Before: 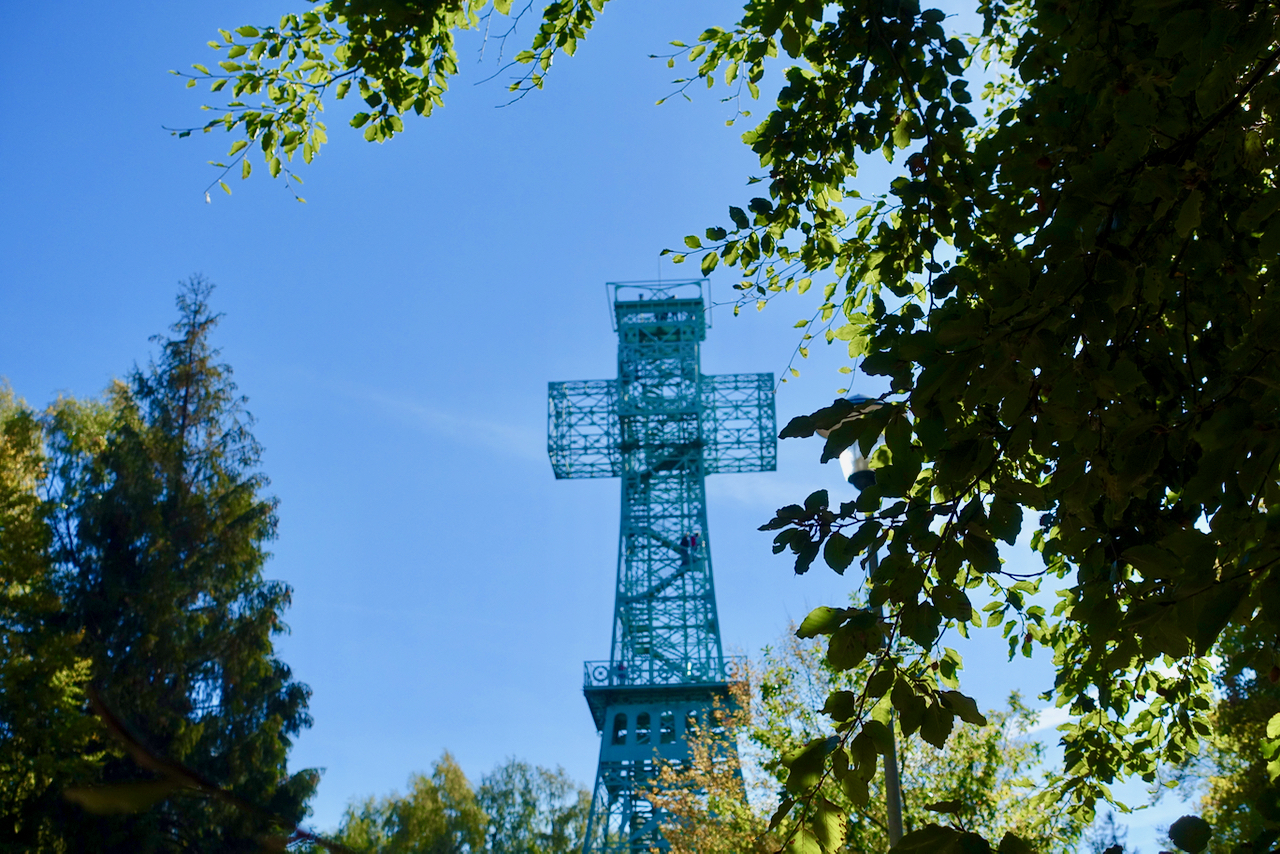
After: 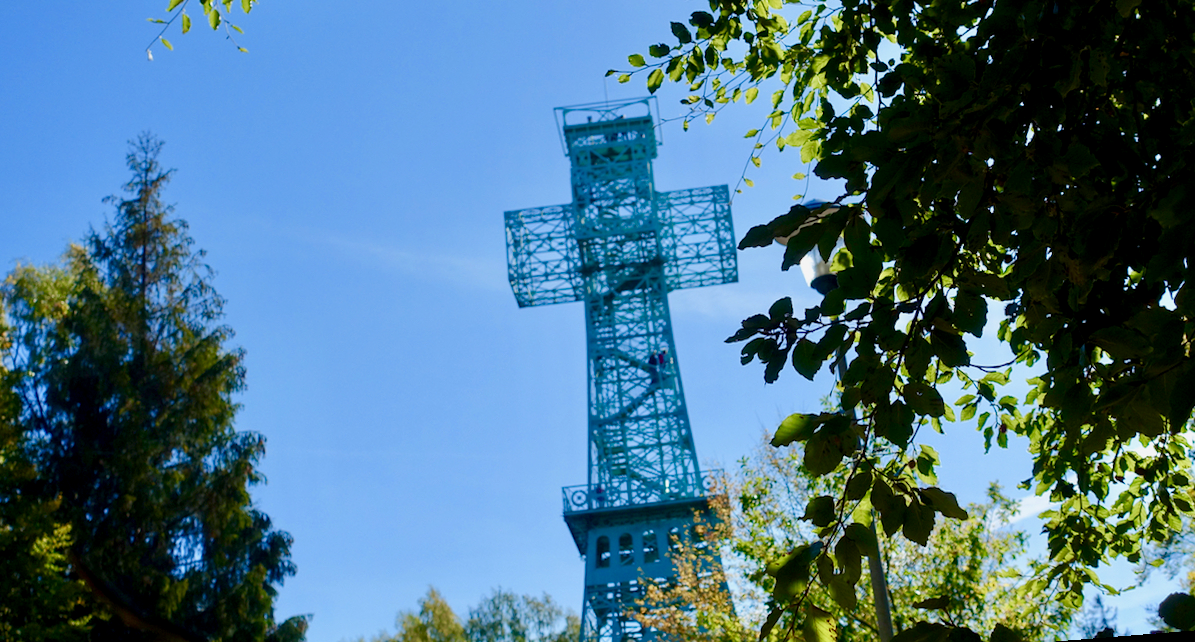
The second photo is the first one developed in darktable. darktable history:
crop and rotate: top 18.507%
rotate and perspective: rotation -4.57°, crop left 0.054, crop right 0.944, crop top 0.087, crop bottom 0.914
